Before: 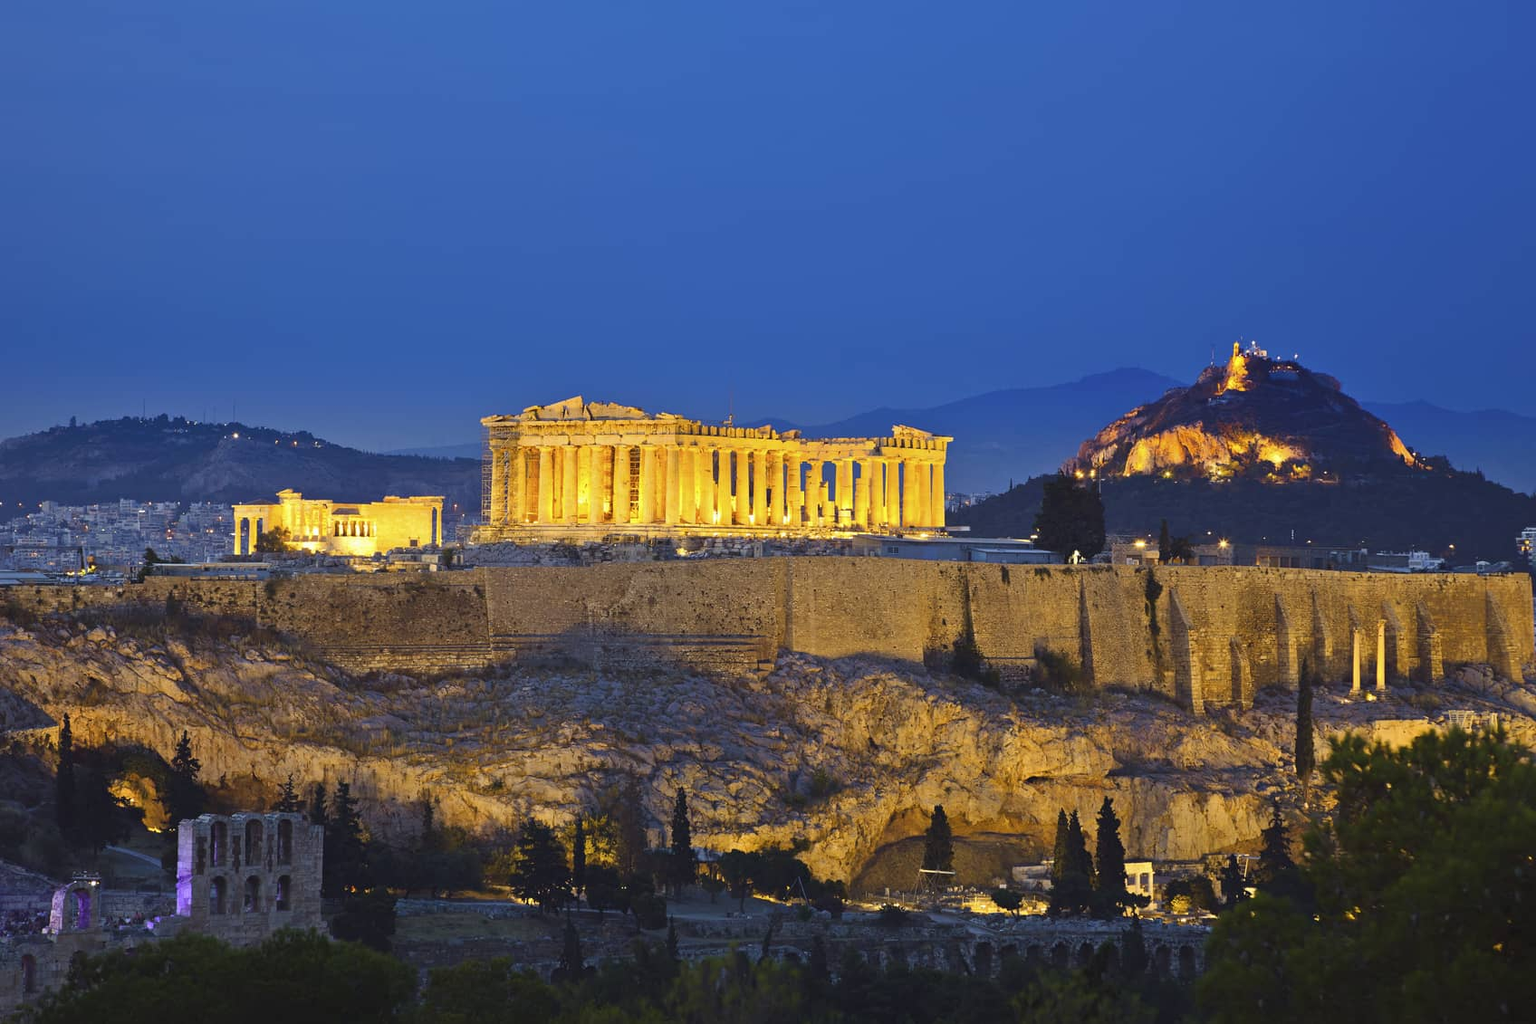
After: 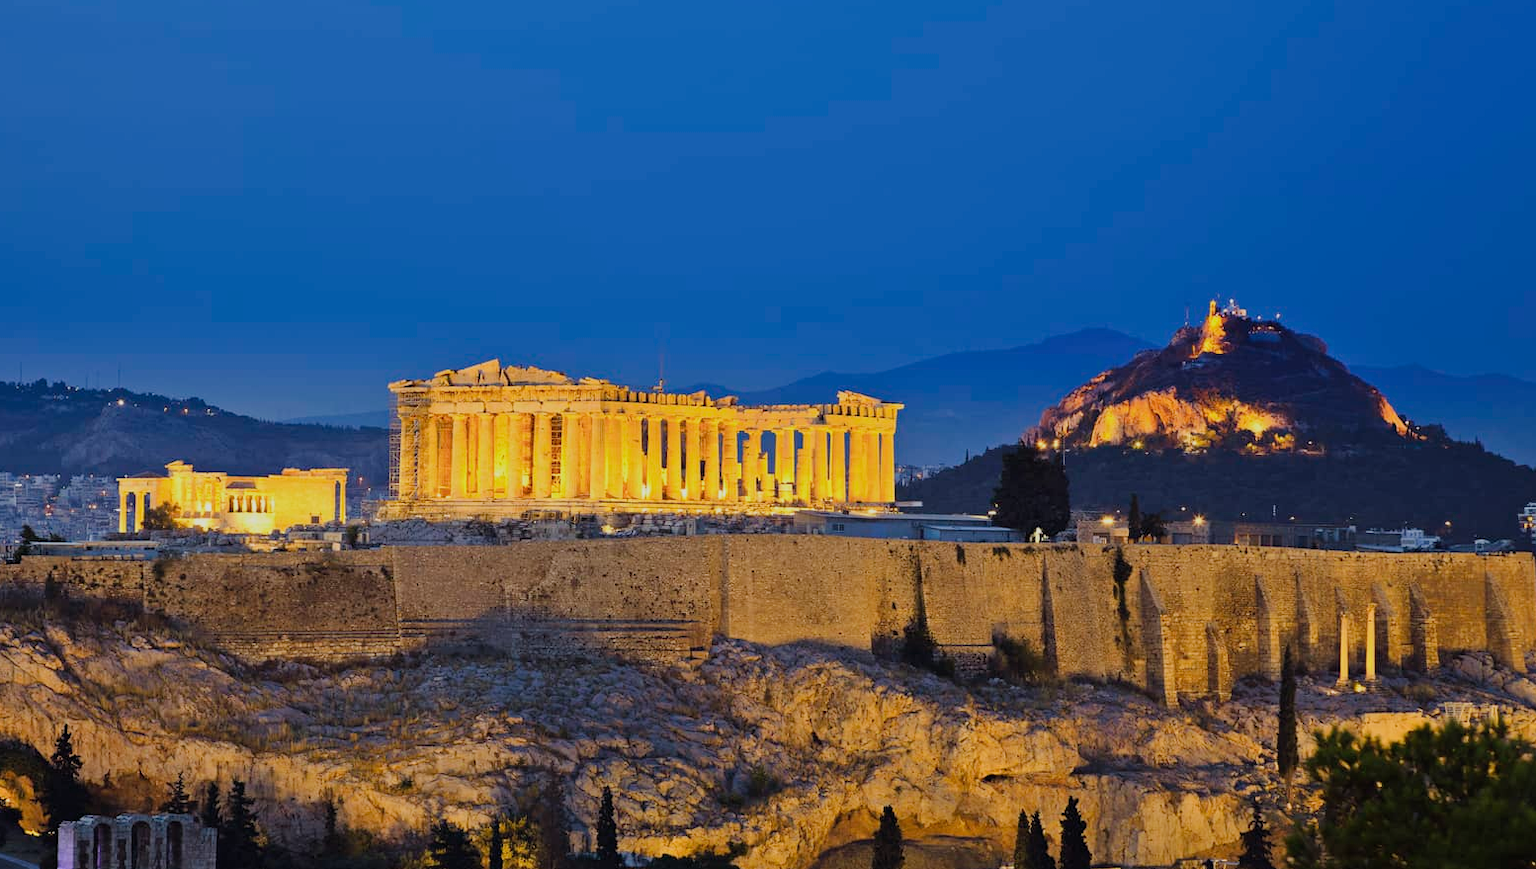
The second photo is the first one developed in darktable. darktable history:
crop: left 8.155%, top 6.611%, bottom 15.385%
filmic rgb: hardness 4.17
